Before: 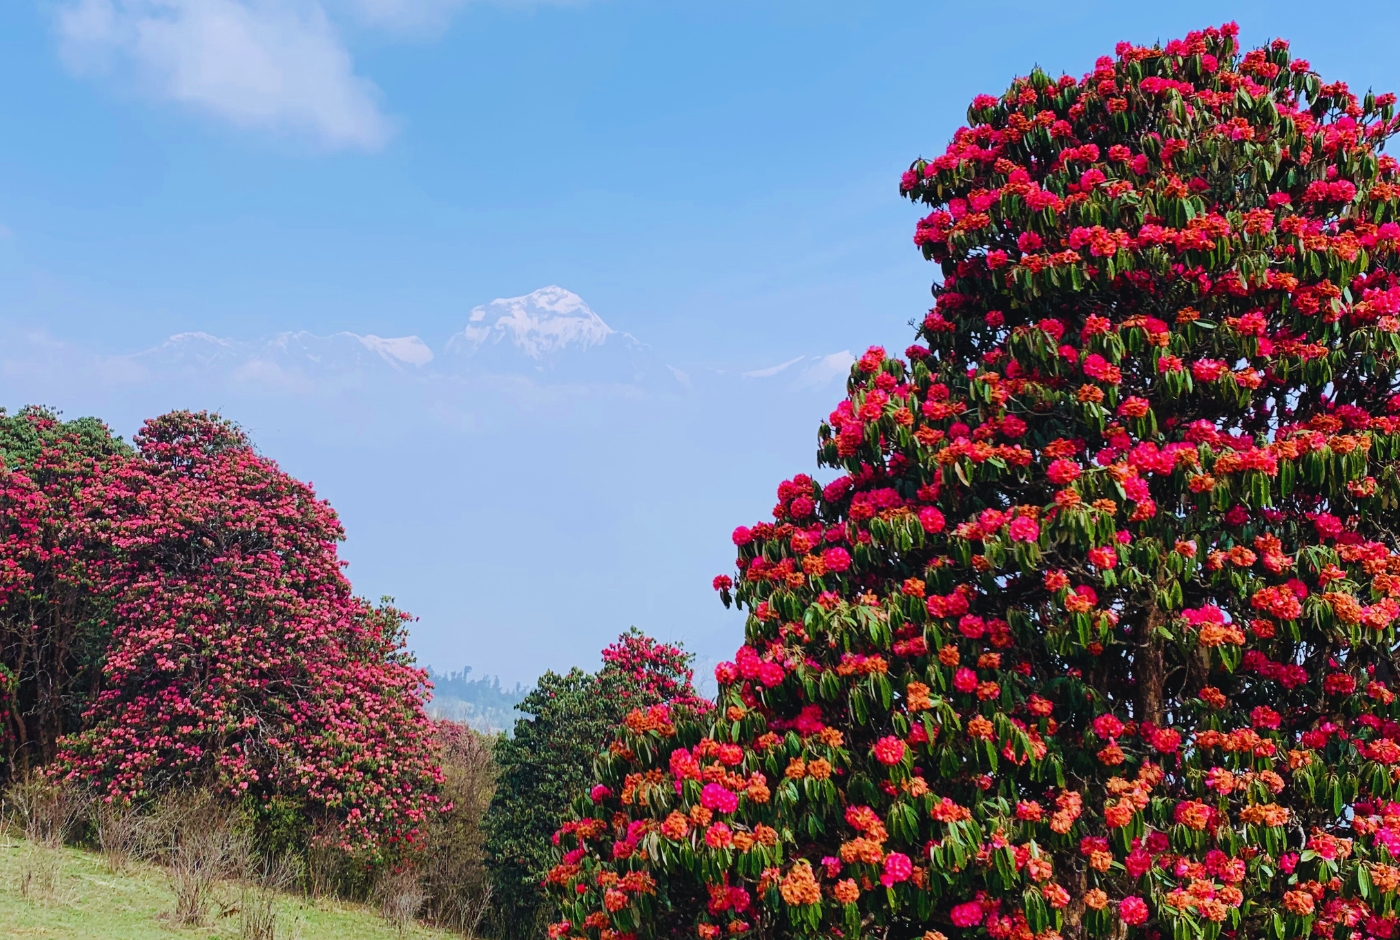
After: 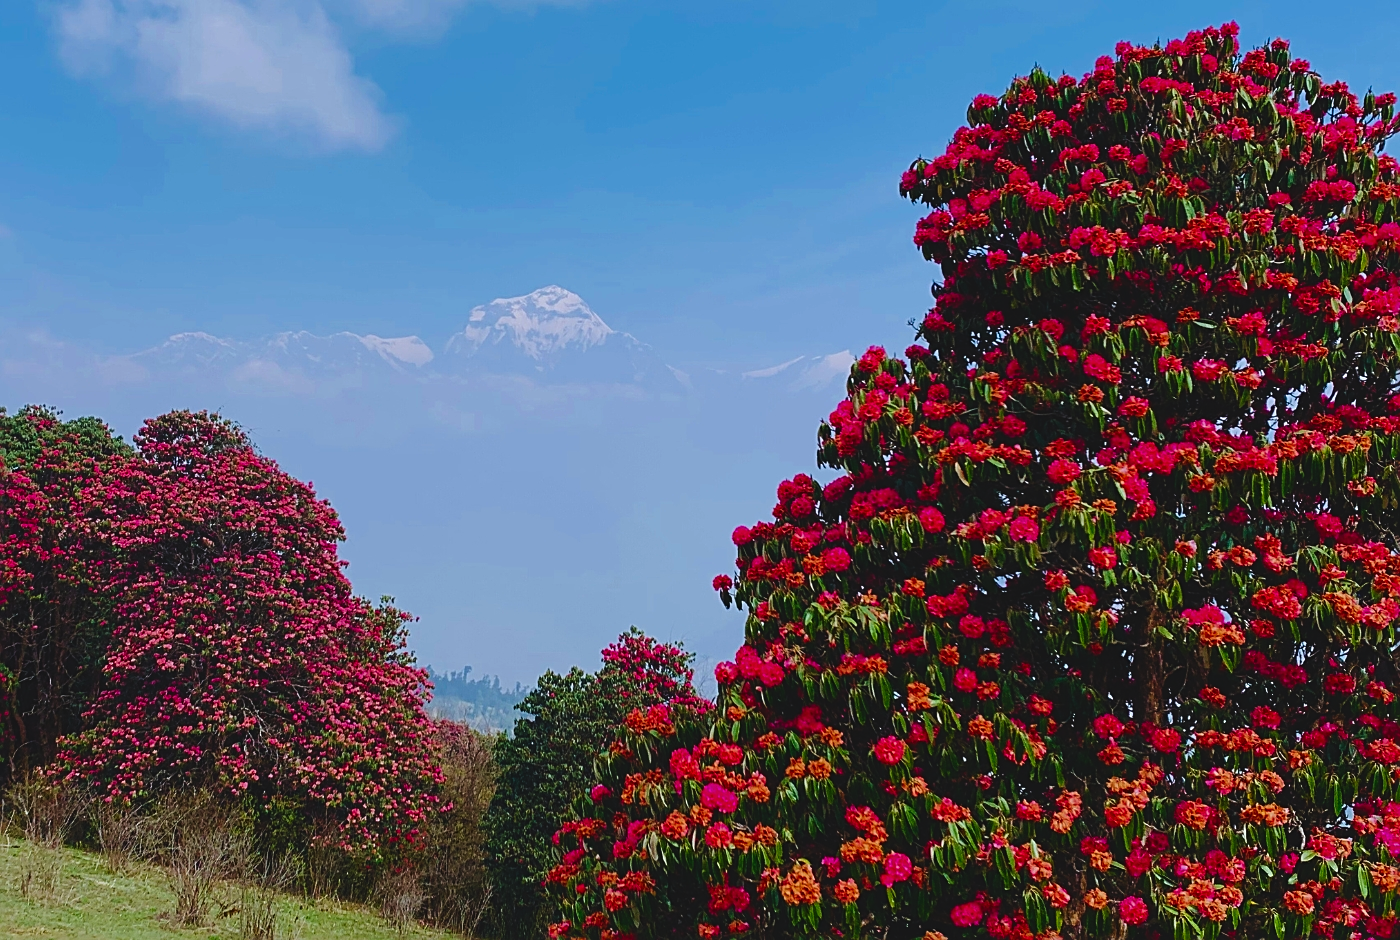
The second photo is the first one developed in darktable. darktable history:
sharpen: on, module defaults
exposure: black level correction -0.025, exposure -0.117 EV, compensate exposure bias true, compensate highlight preservation false
contrast brightness saturation: brightness -0.247, saturation 0.199
